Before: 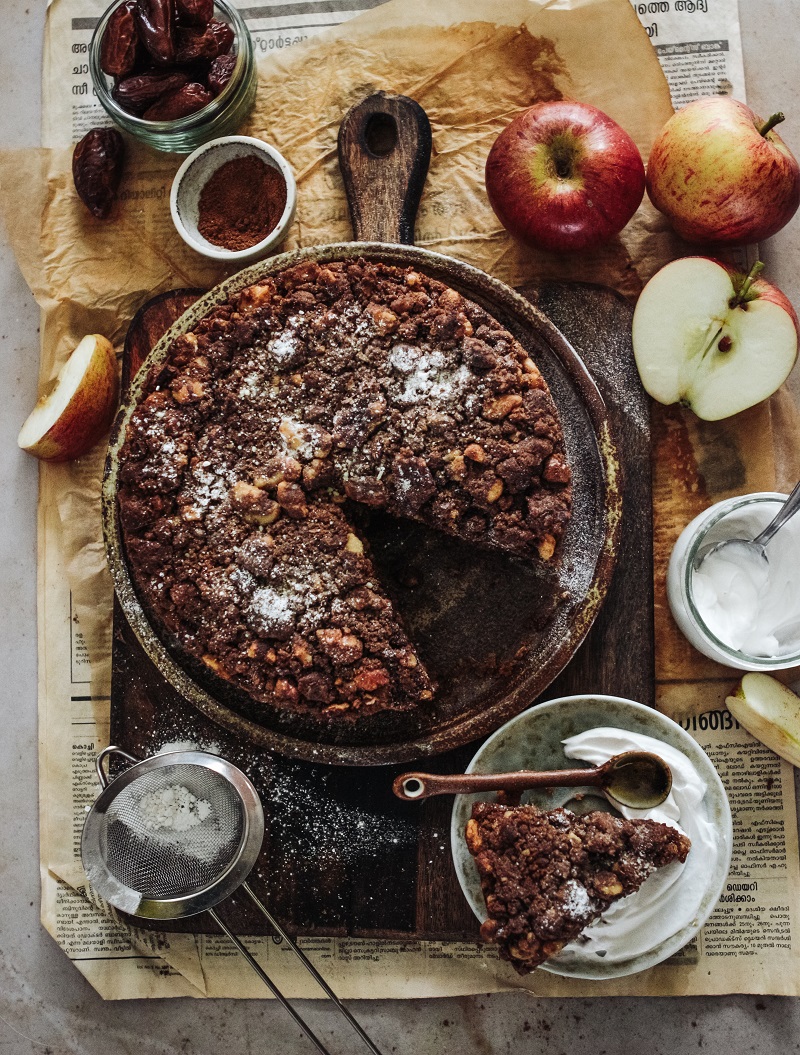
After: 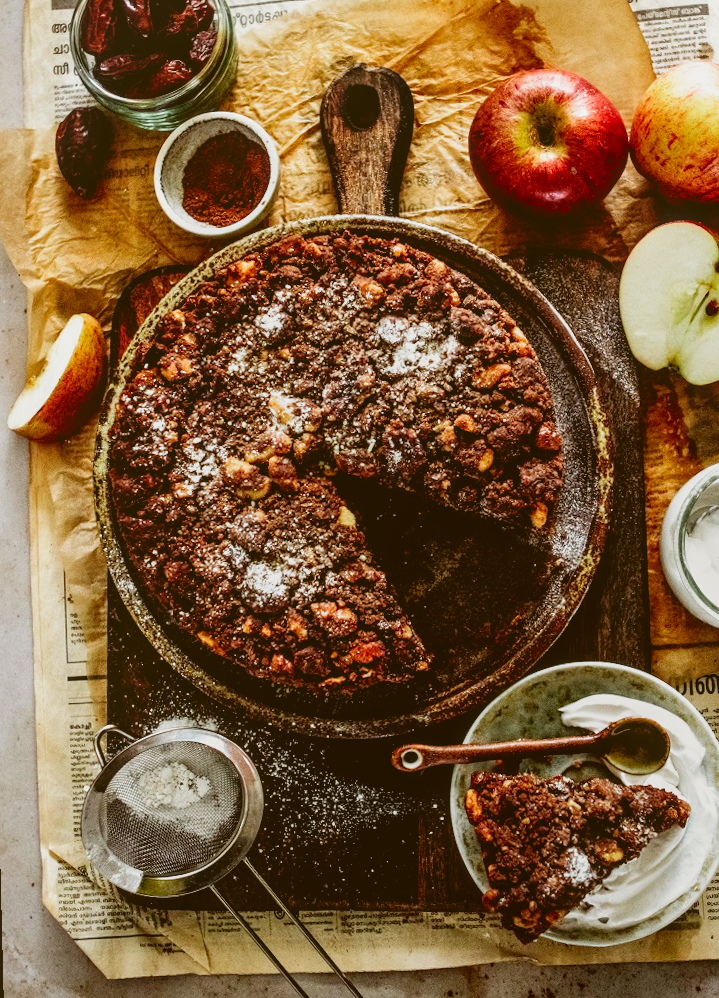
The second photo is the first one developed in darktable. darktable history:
rotate and perspective: rotation -1.42°, crop left 0.016, crop right 0.984, crop top 0.035, crop bottom 0.965
shadows and highlights: shadows 25, highlights -25
crop and rotate: left 1.088%, right 8.807%
filmic rgb: black relative exposure -8.7 EV, white relative exposure 2.7 EV, threshold 3 EV, target black luminance 0%, hardness 6.25, latitude 76.53%, contrast 1.326, shadows ↔ highlights balance -0.349%, preserve chrominance no, color science v4 (2020), enable highlight reconstruction true
white balance: emerald 1
local contrast: highlights 48%, shadows 0%, detail 100%
exposure: exposure 0.29 EV, compensate highlight preservation false
color correction: highlights a* -0.482, highlights b* 0.161, shadows a* 4.66, shadows b* 20.72
